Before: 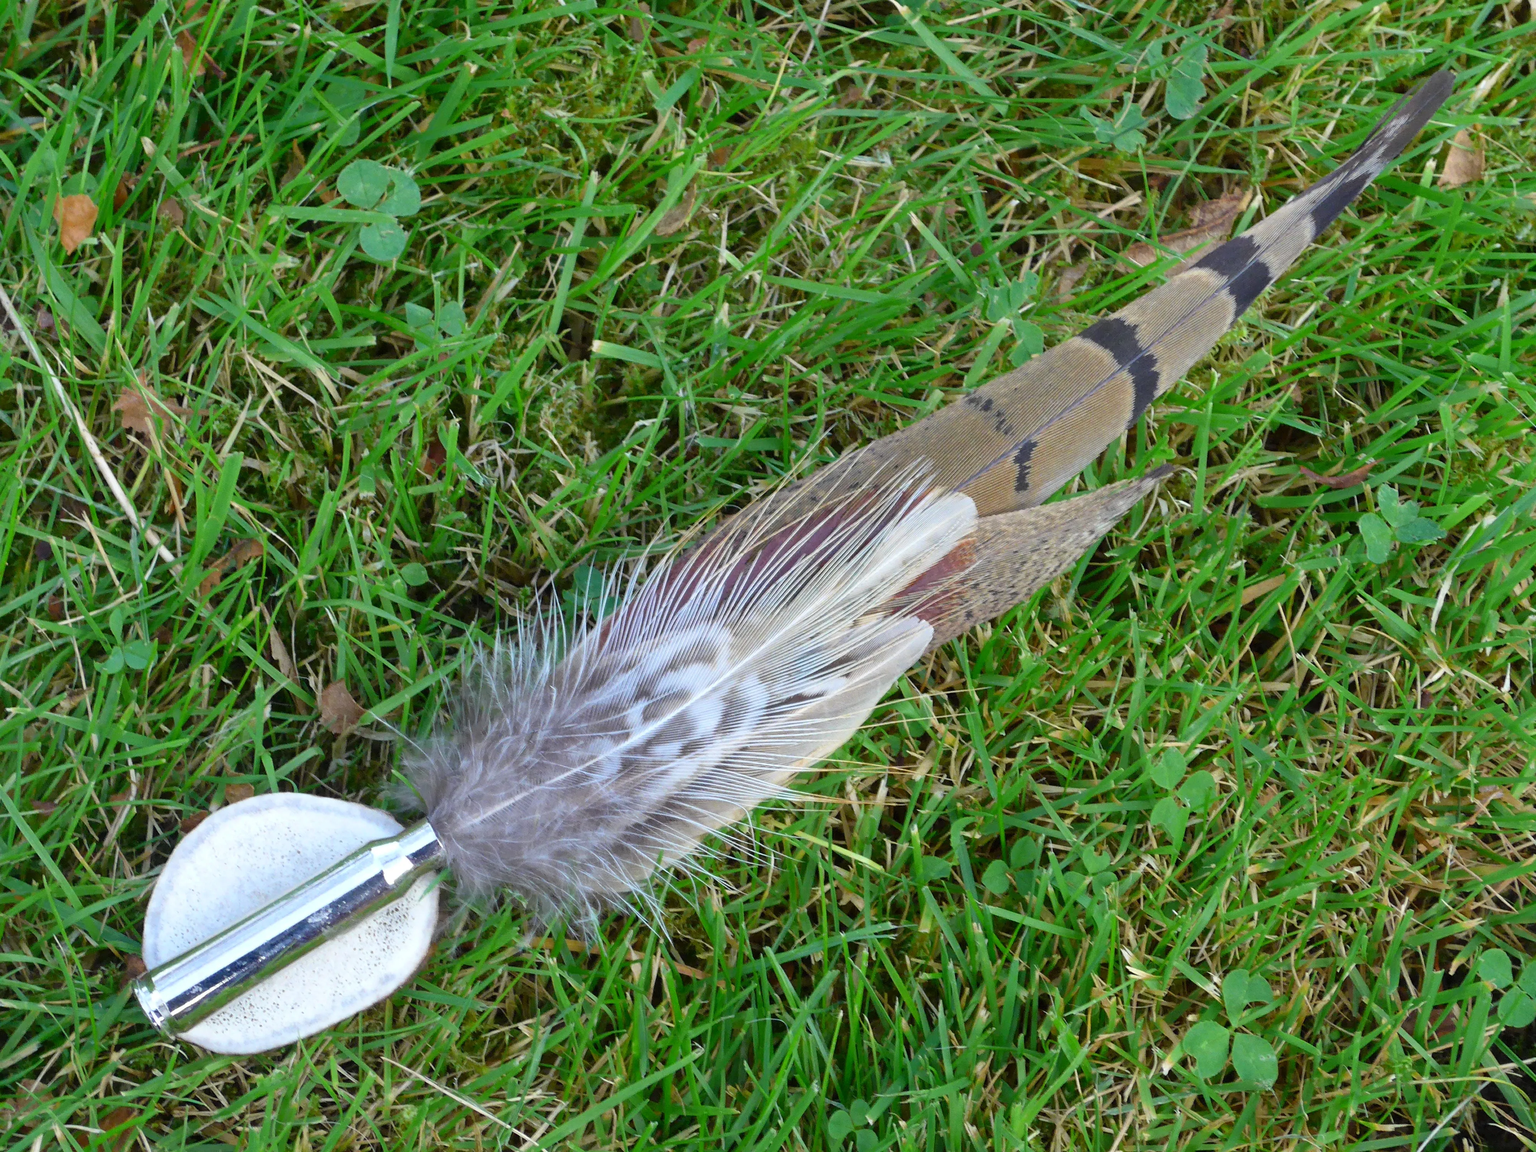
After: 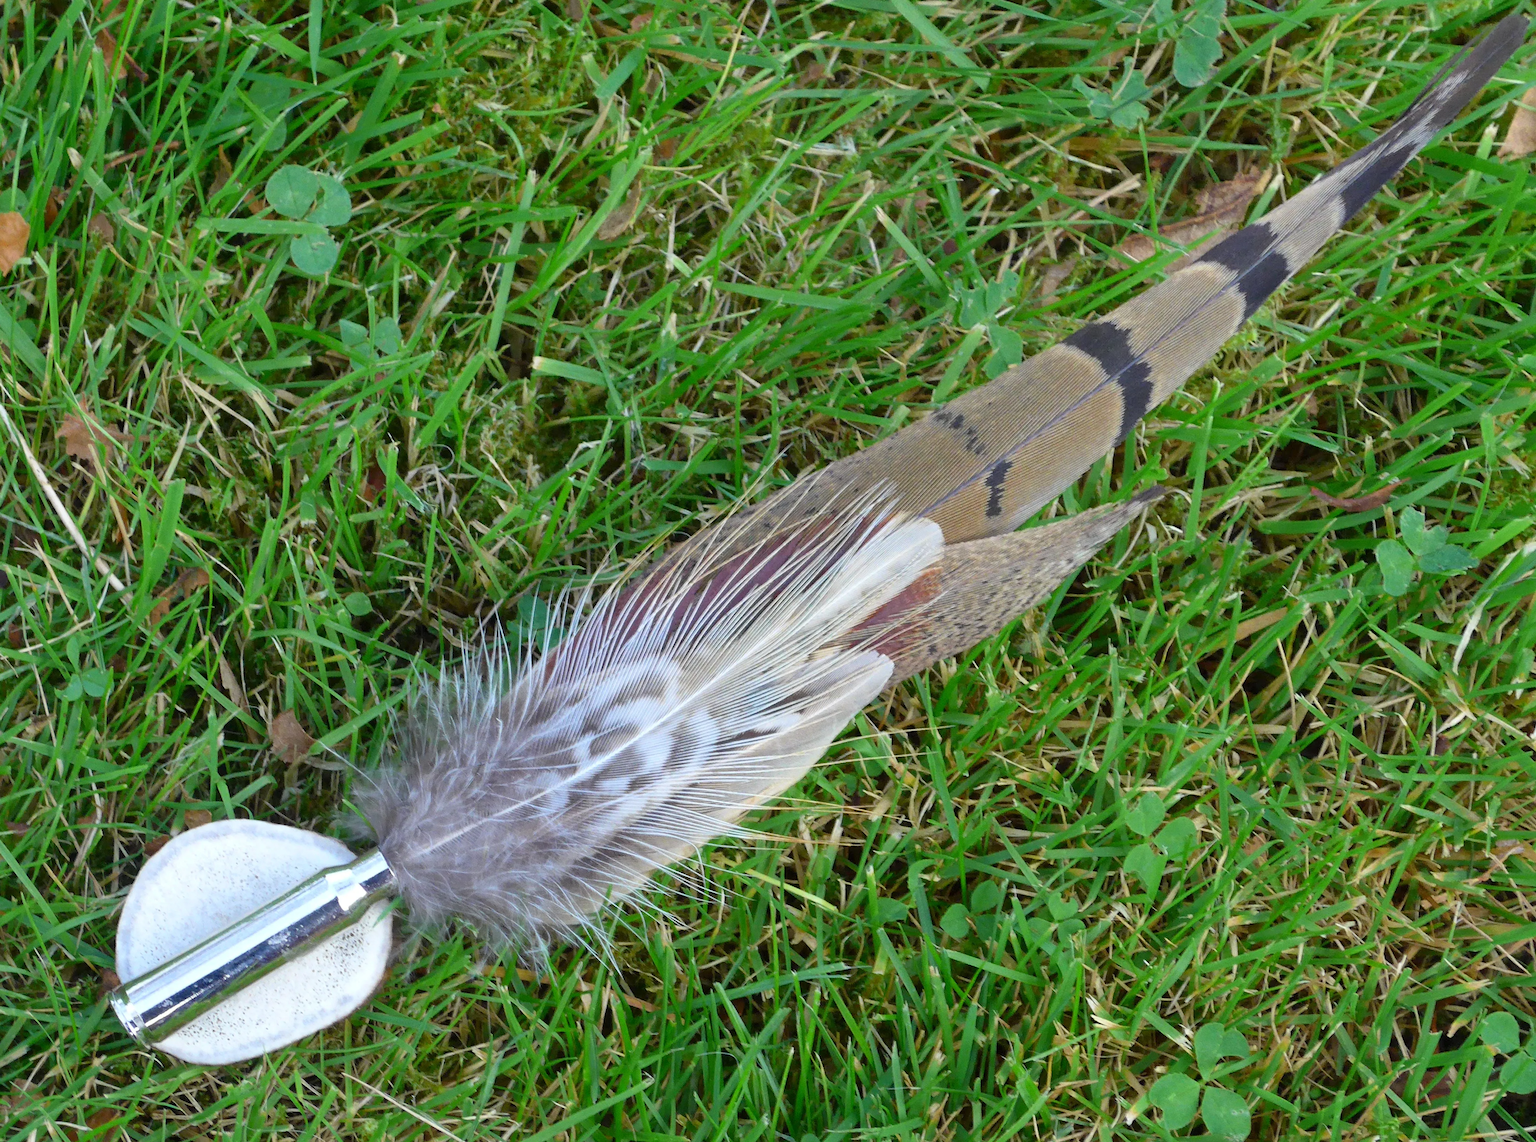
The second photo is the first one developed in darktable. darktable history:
rotate and perspective: rotation 0.062°, lens shift (vertical) 0.115, lens shift (horizontal) -0.133, crop left 0.047, crop right 0.94, crop top 0.061, crop bottom 0.94
grain: coarseness 0.09 ISO, strength 10%
